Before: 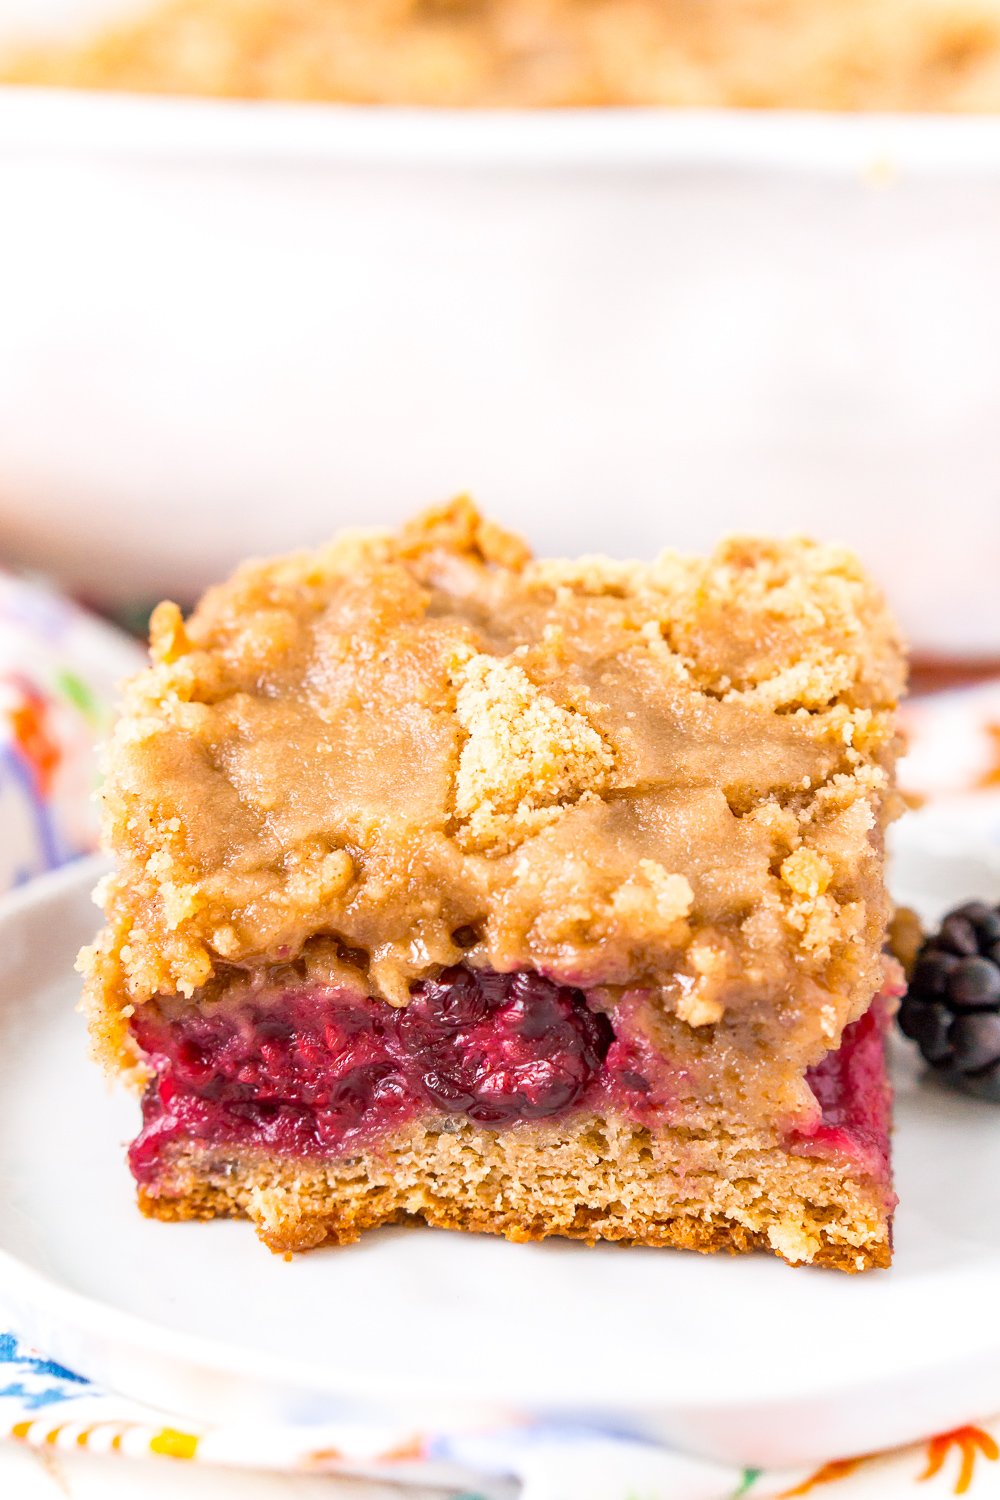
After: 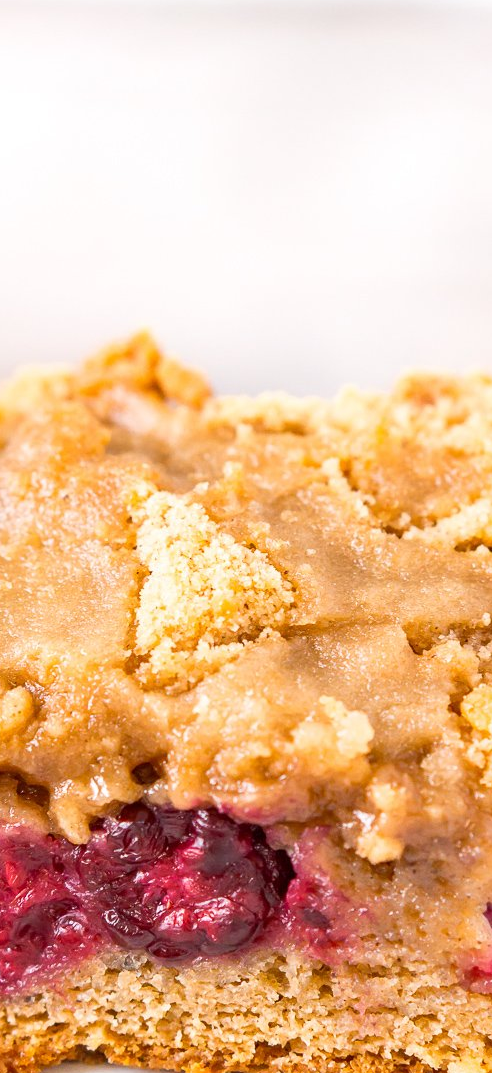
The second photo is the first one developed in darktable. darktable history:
crop: left 32.067%, top 10.927%, right 18.641%, bottom 17.532%
